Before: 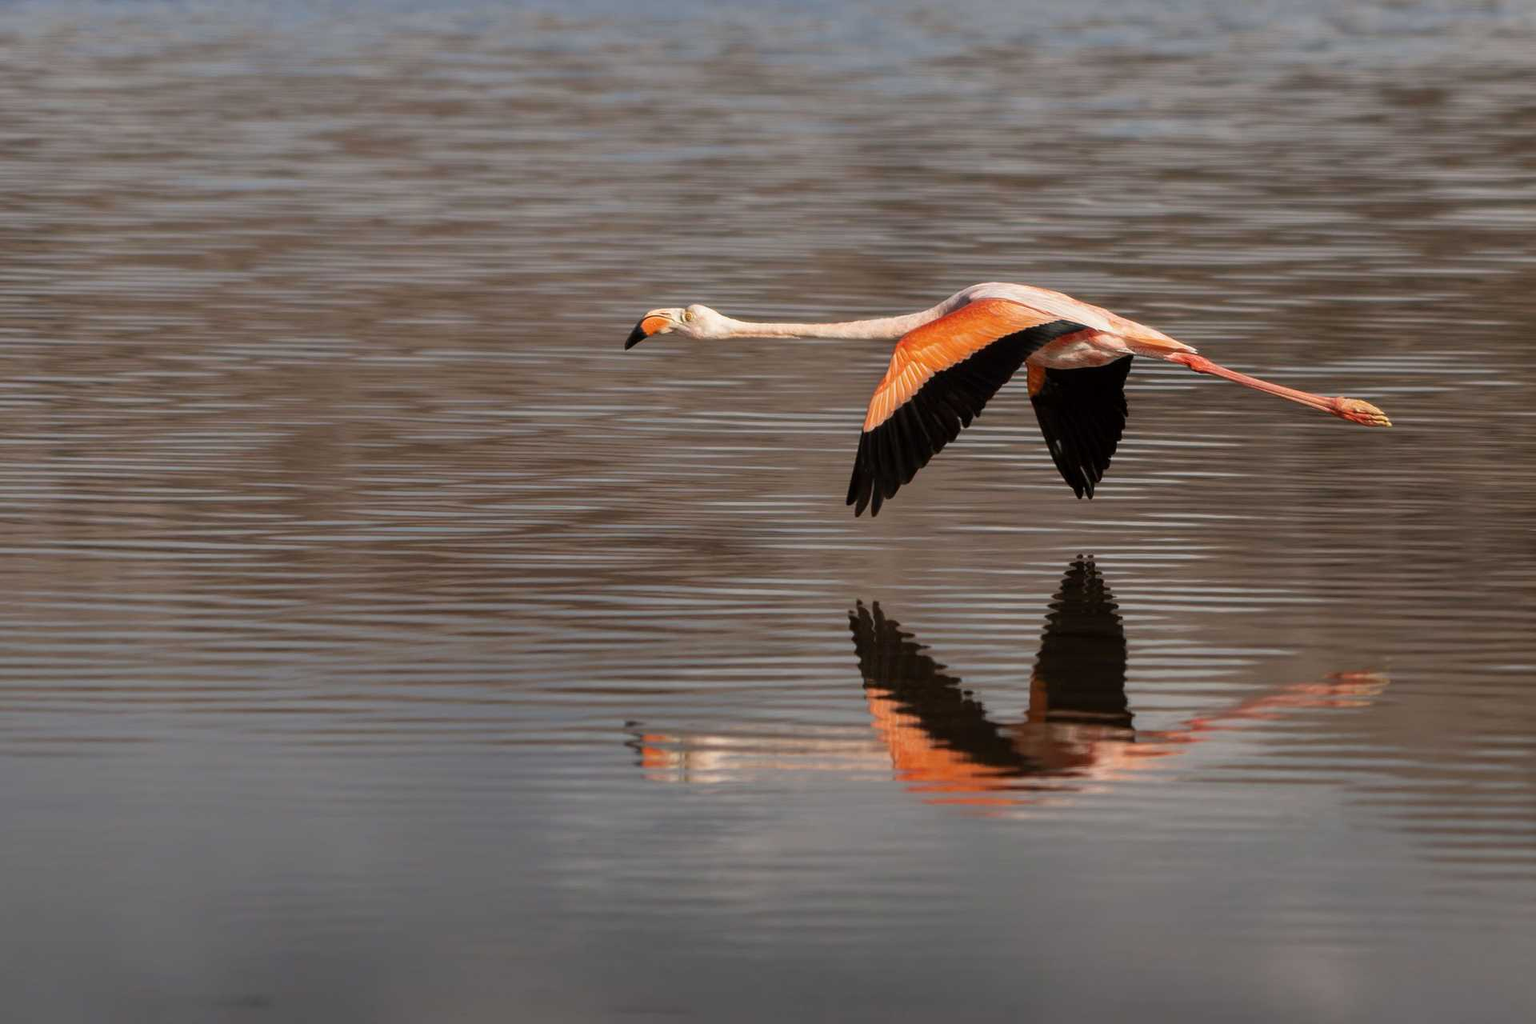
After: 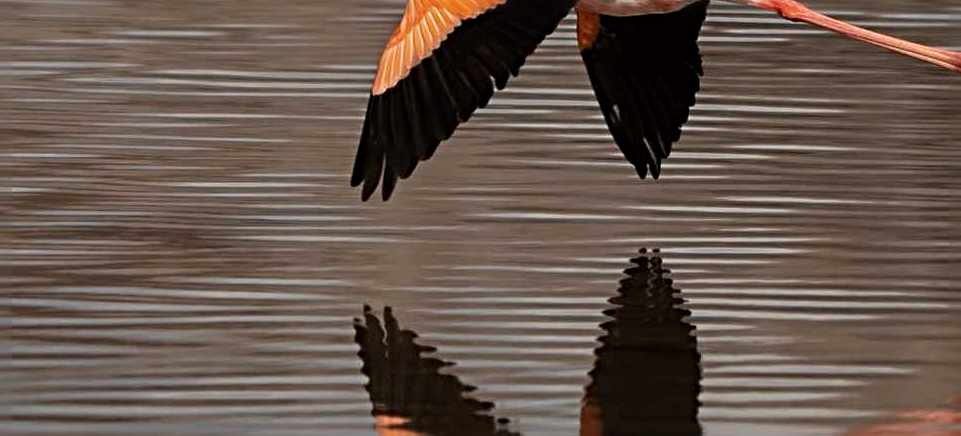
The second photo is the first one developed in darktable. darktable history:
crop: left 36.868%, top 34.834%, right 13.046%, bottom 31.085%
sharpen: radius 4.882
